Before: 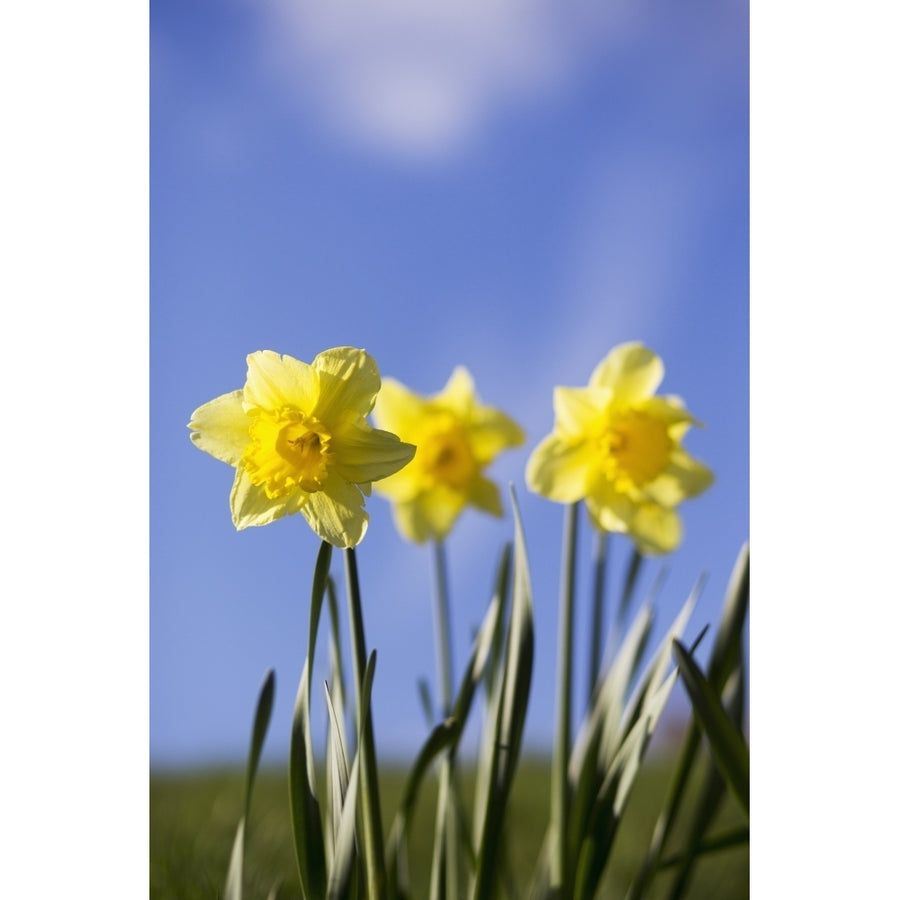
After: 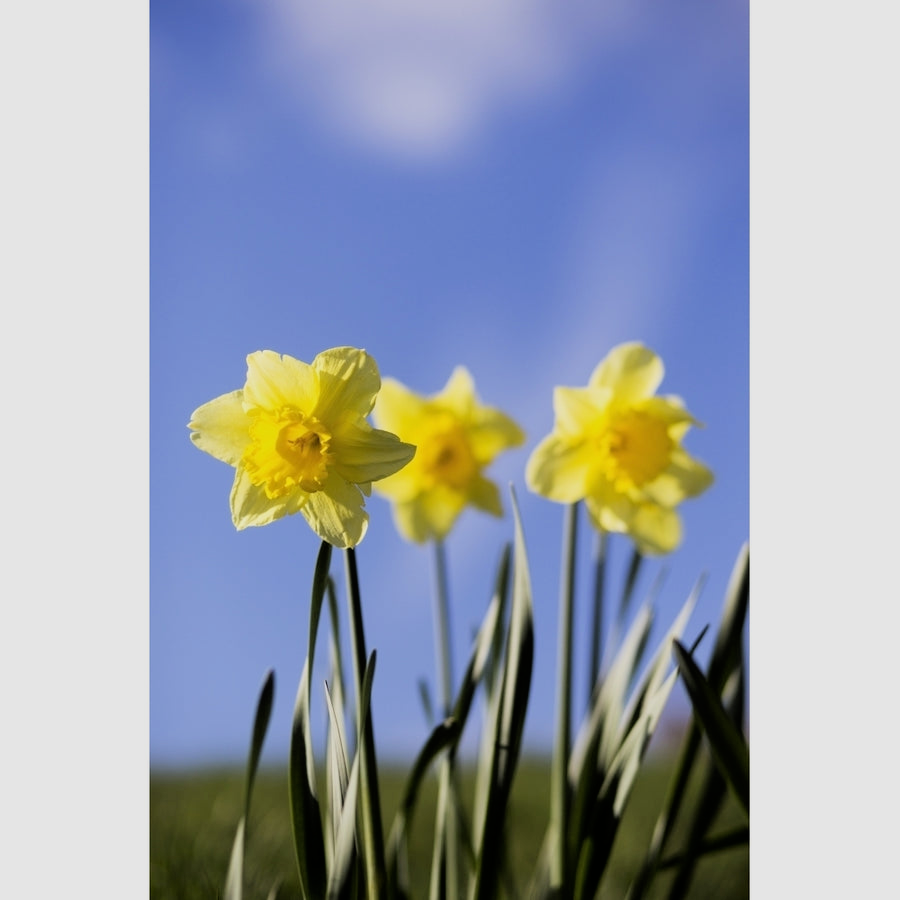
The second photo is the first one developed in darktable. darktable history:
filmic rgb: black relative exposure -8 EV, white relative exposure 4.06 EV, threshold 2.97 EV, hardness 4.12, latitude 49.05%, contrast 1.101, color science v6 (2022), enable highlight reconstruction true
